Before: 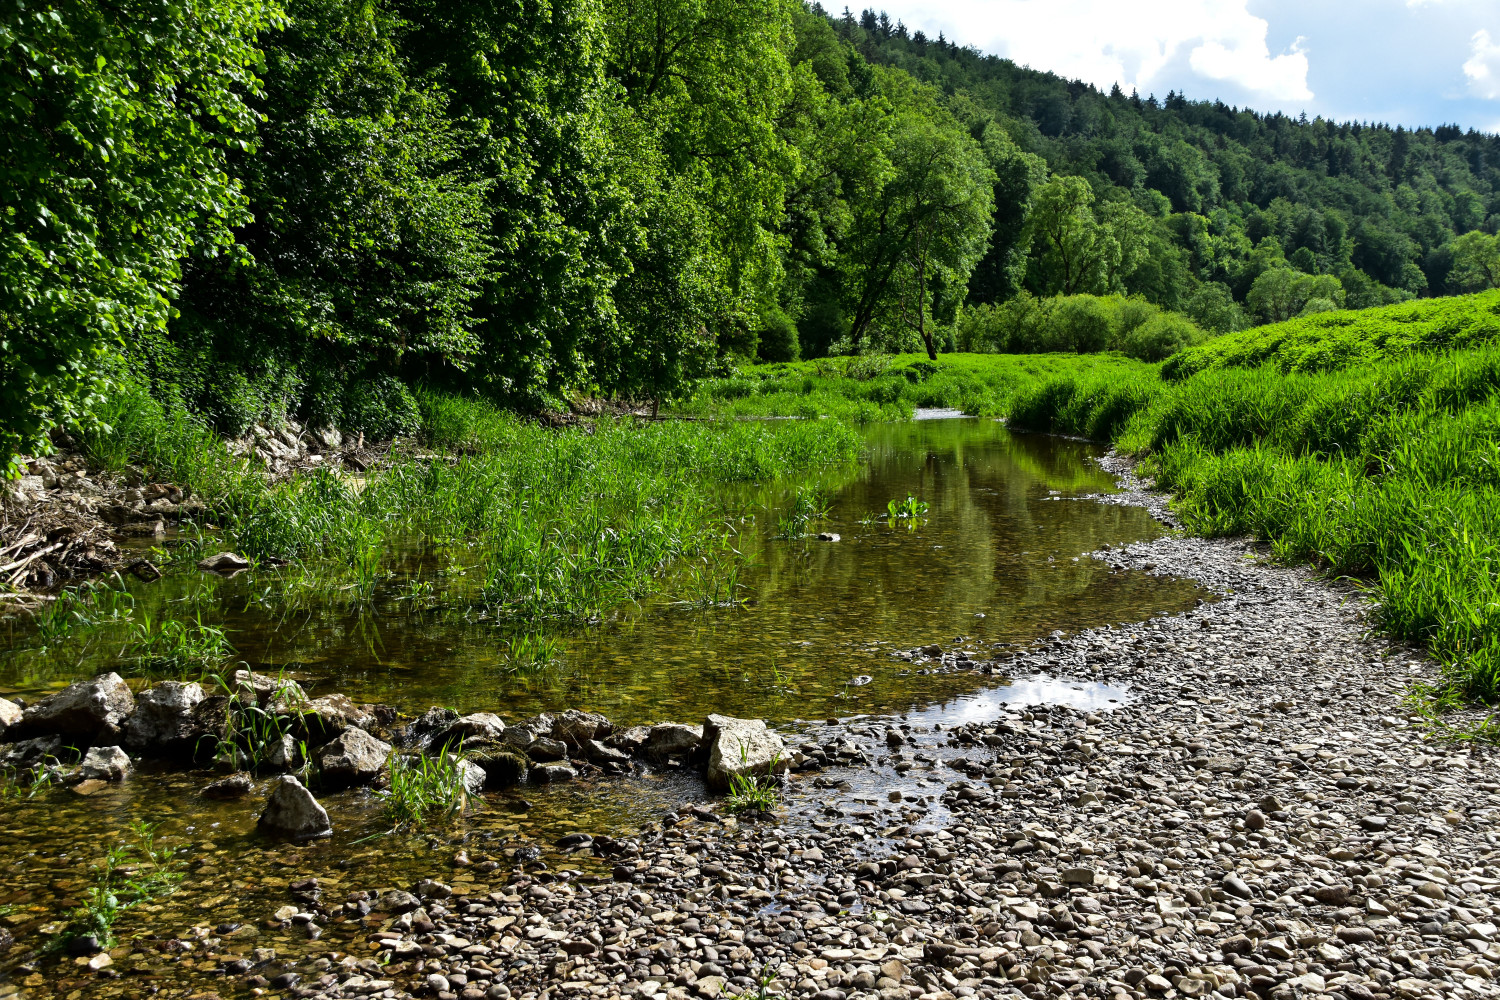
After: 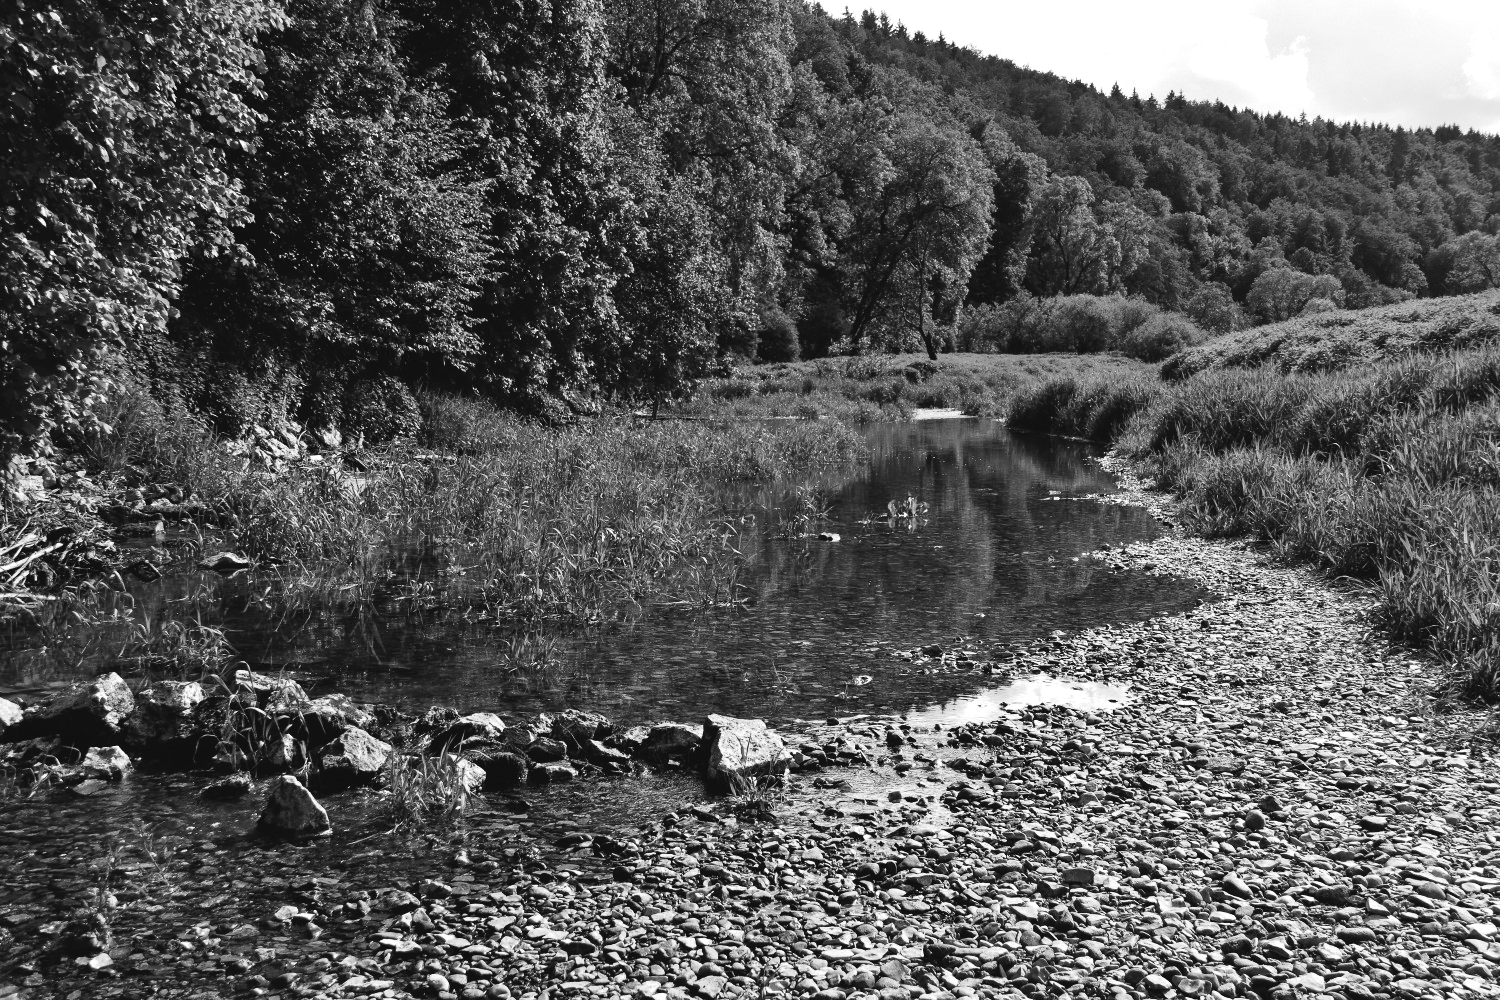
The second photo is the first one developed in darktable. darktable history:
tone curve: curves: ch0 [(0, 0) (0.003, 0.045) (0.011, 0.051) (0.025, 0.057) (0.044, 0.074) (0.069, 0.096) (0.1, 0.125) (0.136, 0.16) (0.177, 0.201) (0.224, 0.242) (0.277, 0.299) (0.335, 0.362) (0.399, 0.432) (0.468, 0.512) (0.543, 0.601) (0.623, 0.691) (0.709, 0.786) (0.801, 0.876) (0.898, 0.927) (1, 1)], preserve colors none
color look up table: target L [83.12, 79.16, 85.98, 100.62, 82.05, 75.88, 72.94, 64.74, 56.57, 57.87, 29.29, 25.02, 201.6, 75.15, 58.64, 62.97, 75.88, 67.74, 54.76, 46.43, 33.46, 46.03, 50.17, 29.29, 11.59, 17.53, 9.263, 0.506, 78.43, 80.97, 56.32, 62.97, 51.22, 74.05, 60.56, 27.54, 57.09, 23.52, 34.88, 12.25, 103.44, 100.31, 84.56, 82.41, 79.88, 66.62, 71.84, 53.98, 43.19], target a [-0.002, 0, -0.003, 0.001, 0, 0, 0, 0.001, 0.001, 0 ×5, 0.001, 0.001, 0 ×4, 0.001, 0, 0.001, 0 ×6, -0.002, 0, 0.001, 0 ×4, 0.001, 0, 0, 0, 0.001, 0.001, -0.003, -0.001, 0 ×5], target b [0.023, 0.002, 0.024, -0.004, 0.002, 0.002, 0.002, -0.004, -0.004, 0.001, 0.001, -0.003, -0.001, 0.002, -0.004, -0.005, 0.002, 0.002, 0.001, 0.001, -0.003, 0.001, -0.004, 0.001, -0.002, 0.001, 0.001, 0, 0.002, 0.023, 0.001, -0.005, 0.001, 0.002, 0.002, 0, -0.004, -0.002, 0.001, -0.002, -0.004, -0.004, 0.024, 0.002 ×4, -0.003, 0.001], num patches 49
